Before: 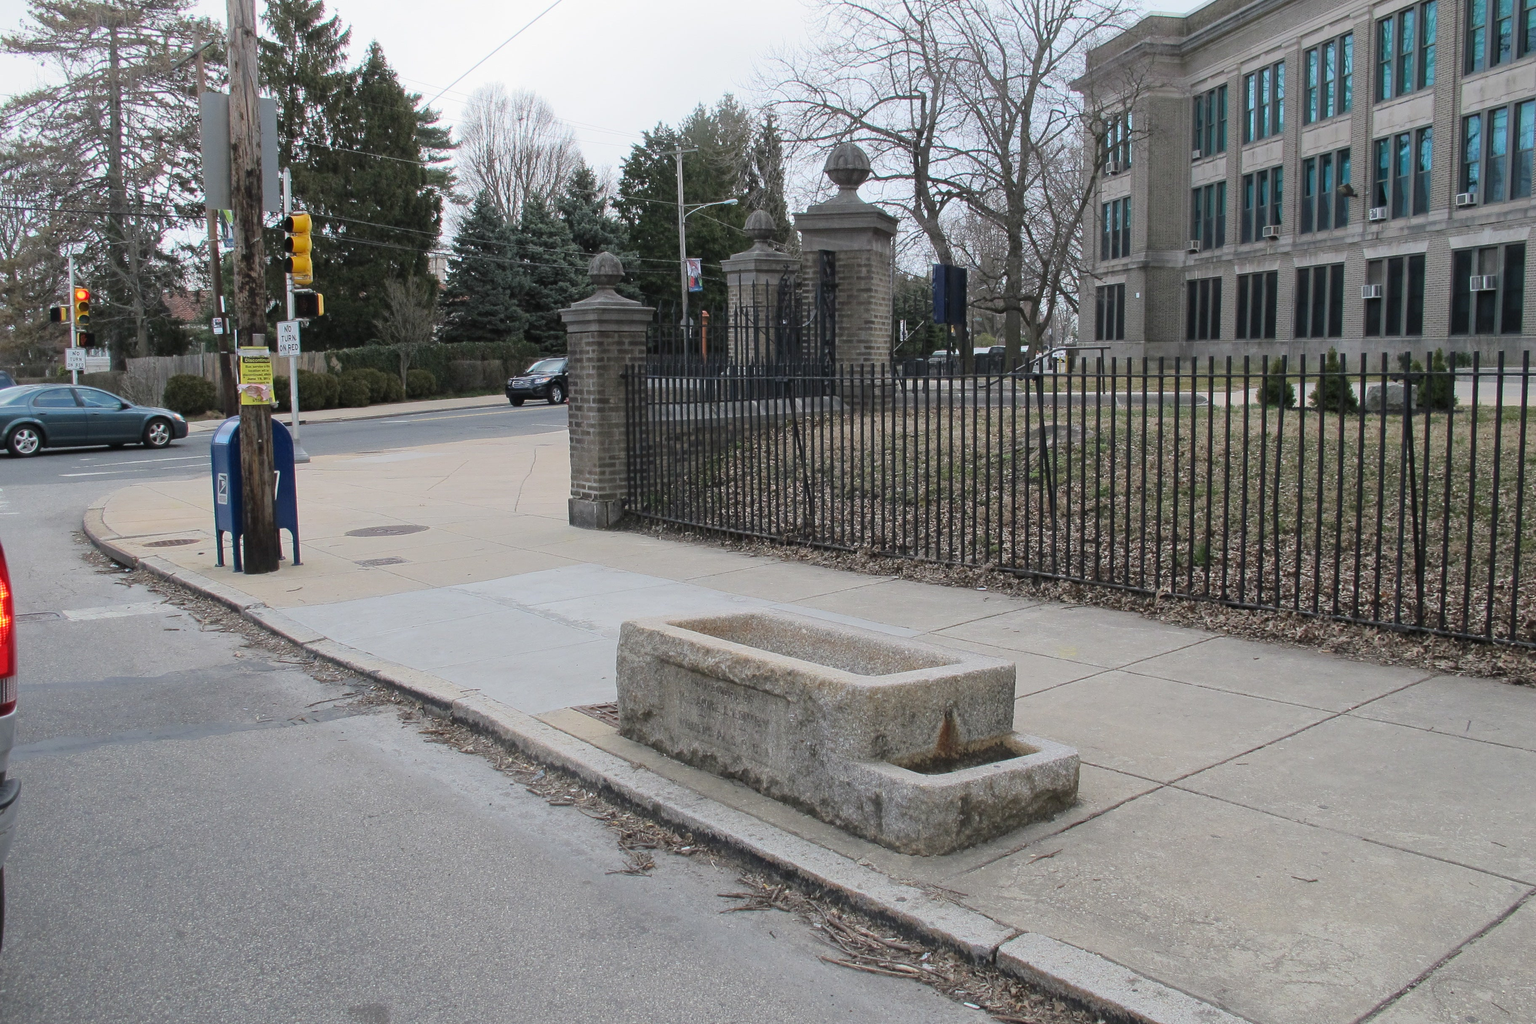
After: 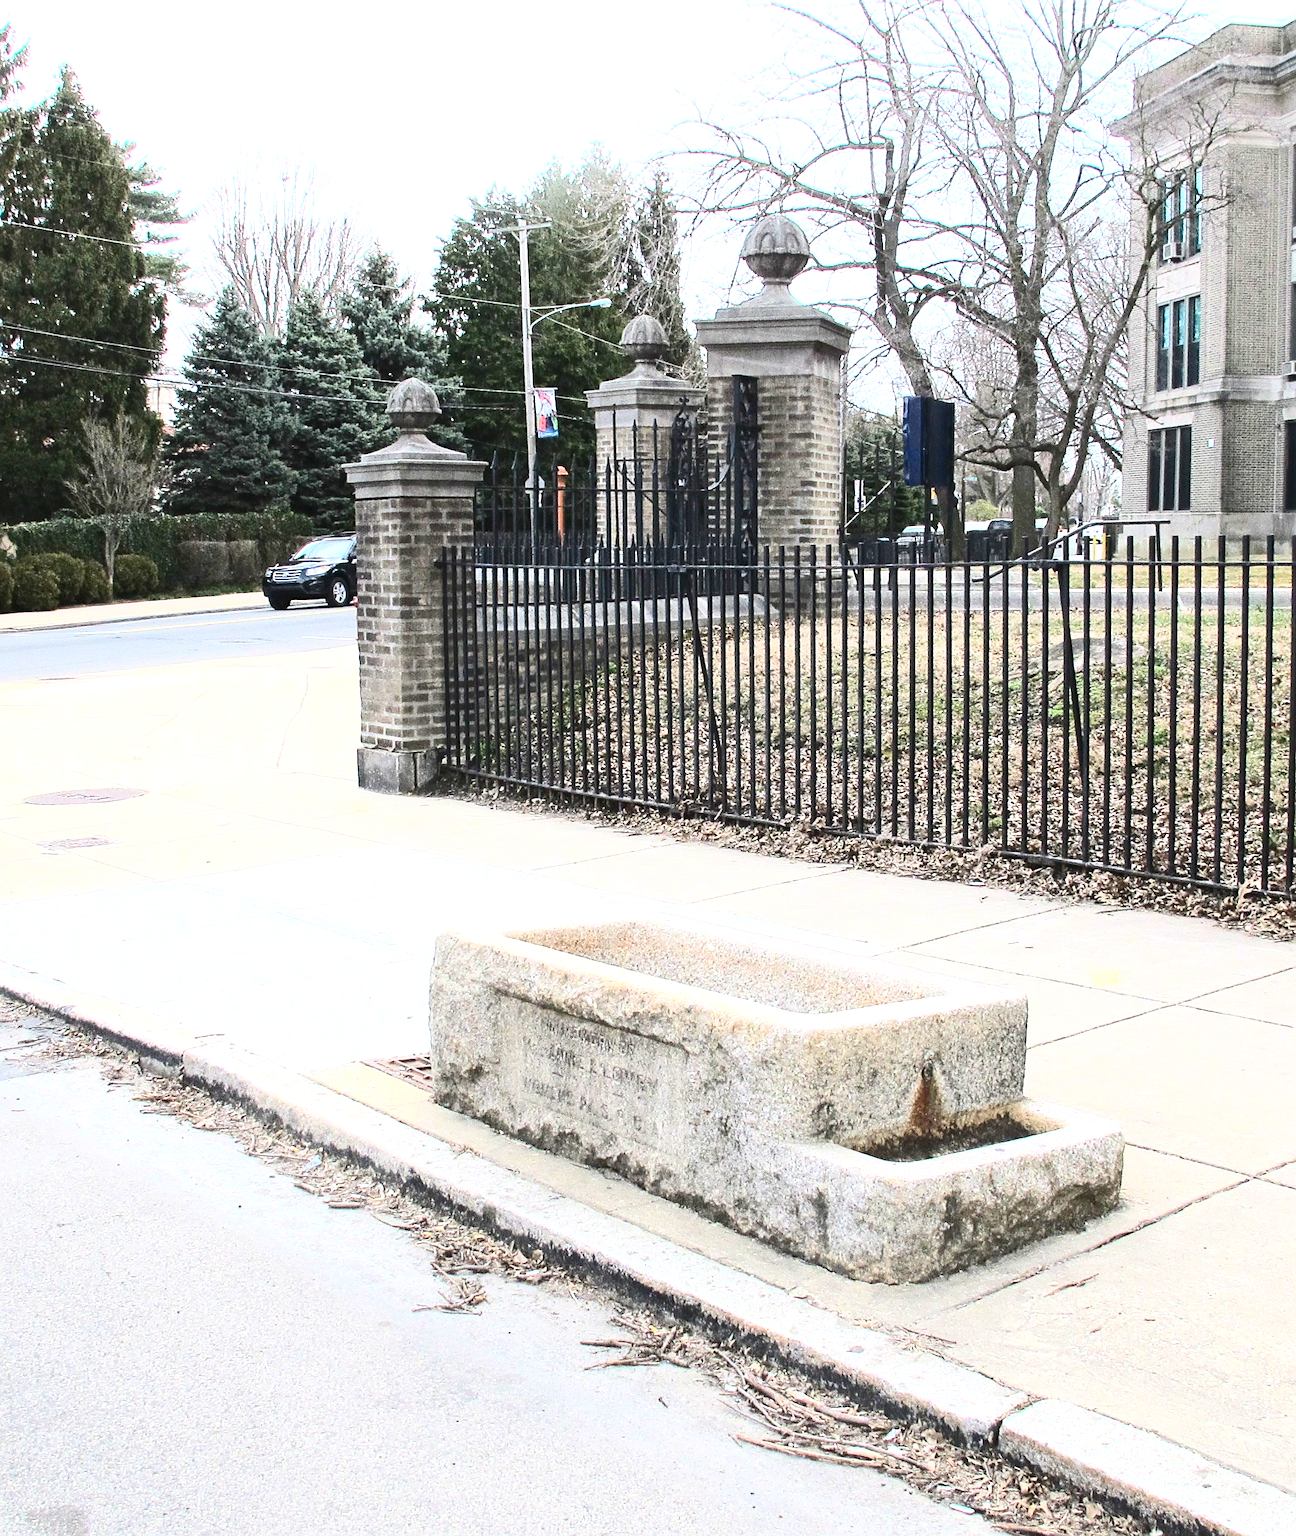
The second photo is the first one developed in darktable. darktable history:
contrast brightness saturation: contrast 0.402, brightness 0.114, saturation 0.213
sharpen: amount 0.47
crop: left 21.523%, right 22.226%
exposure: exposure 1.209 EV, compensate exposure bias true, compensate highlight preservation false
